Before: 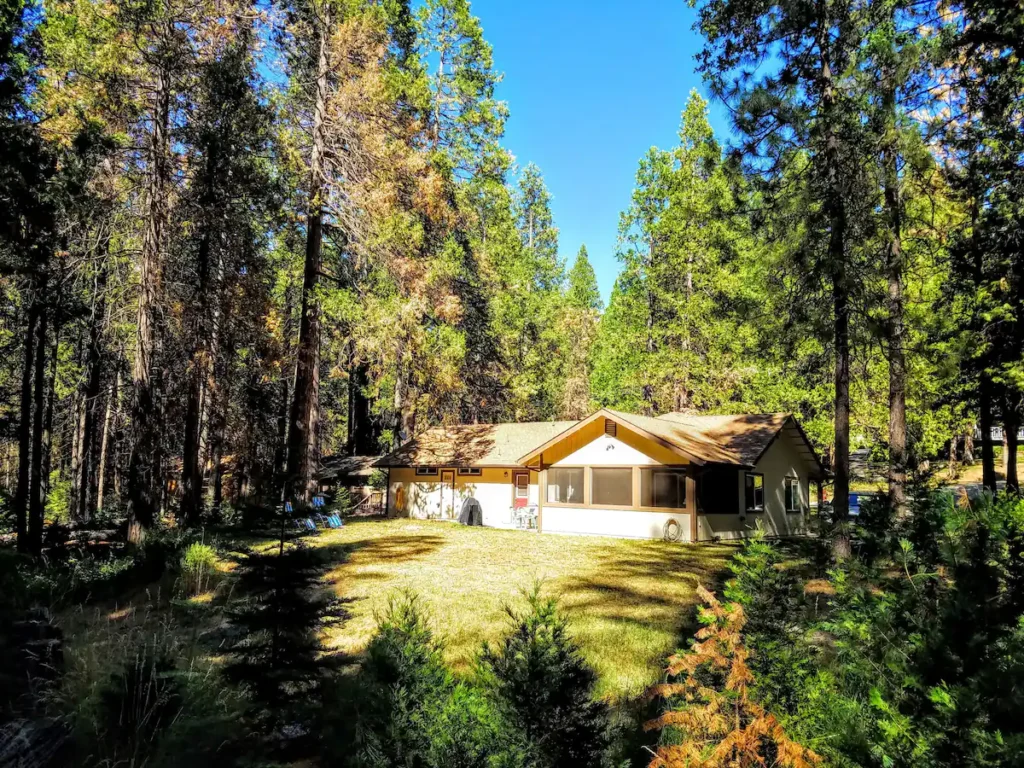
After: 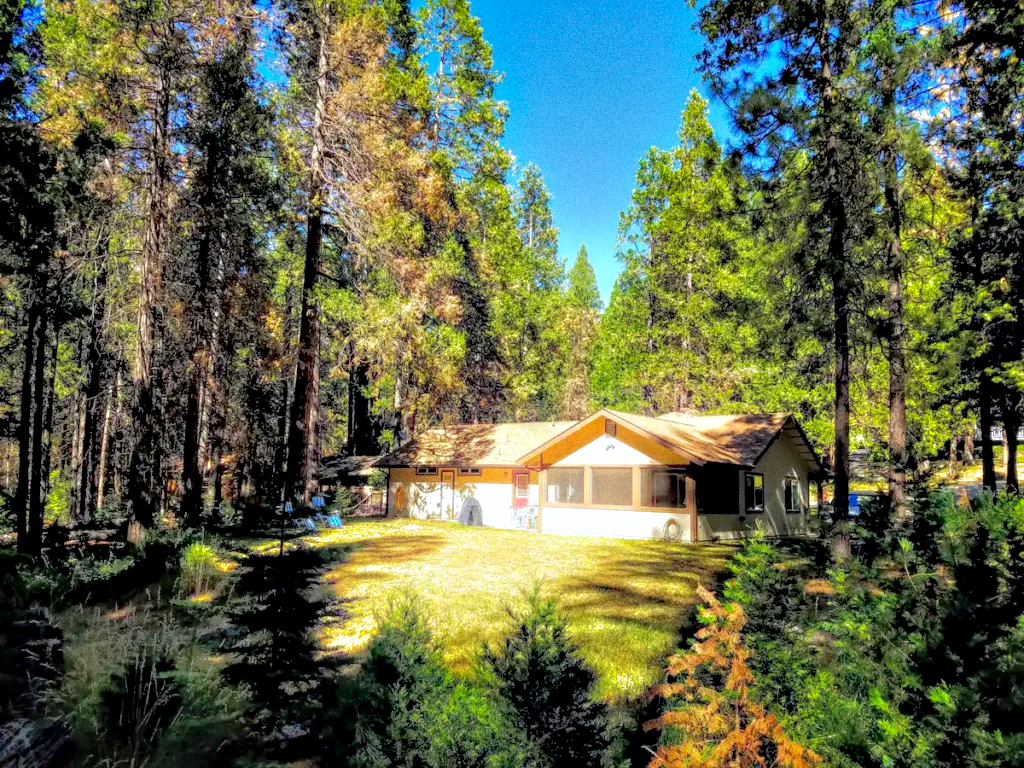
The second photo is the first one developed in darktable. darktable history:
bloom: size 5%, threshold 95%, strength 15%
shadows and highlights: shadows 60, highlights -60
grain: coarseness 22.88 ISO
contrast equalizer: octaves 7, y [[0.528, 0.548, 0.563, 0.562, 0.546, 0.526], [0.55 ×6], [0 ×6], [0 ×6], [0 ×6]]
